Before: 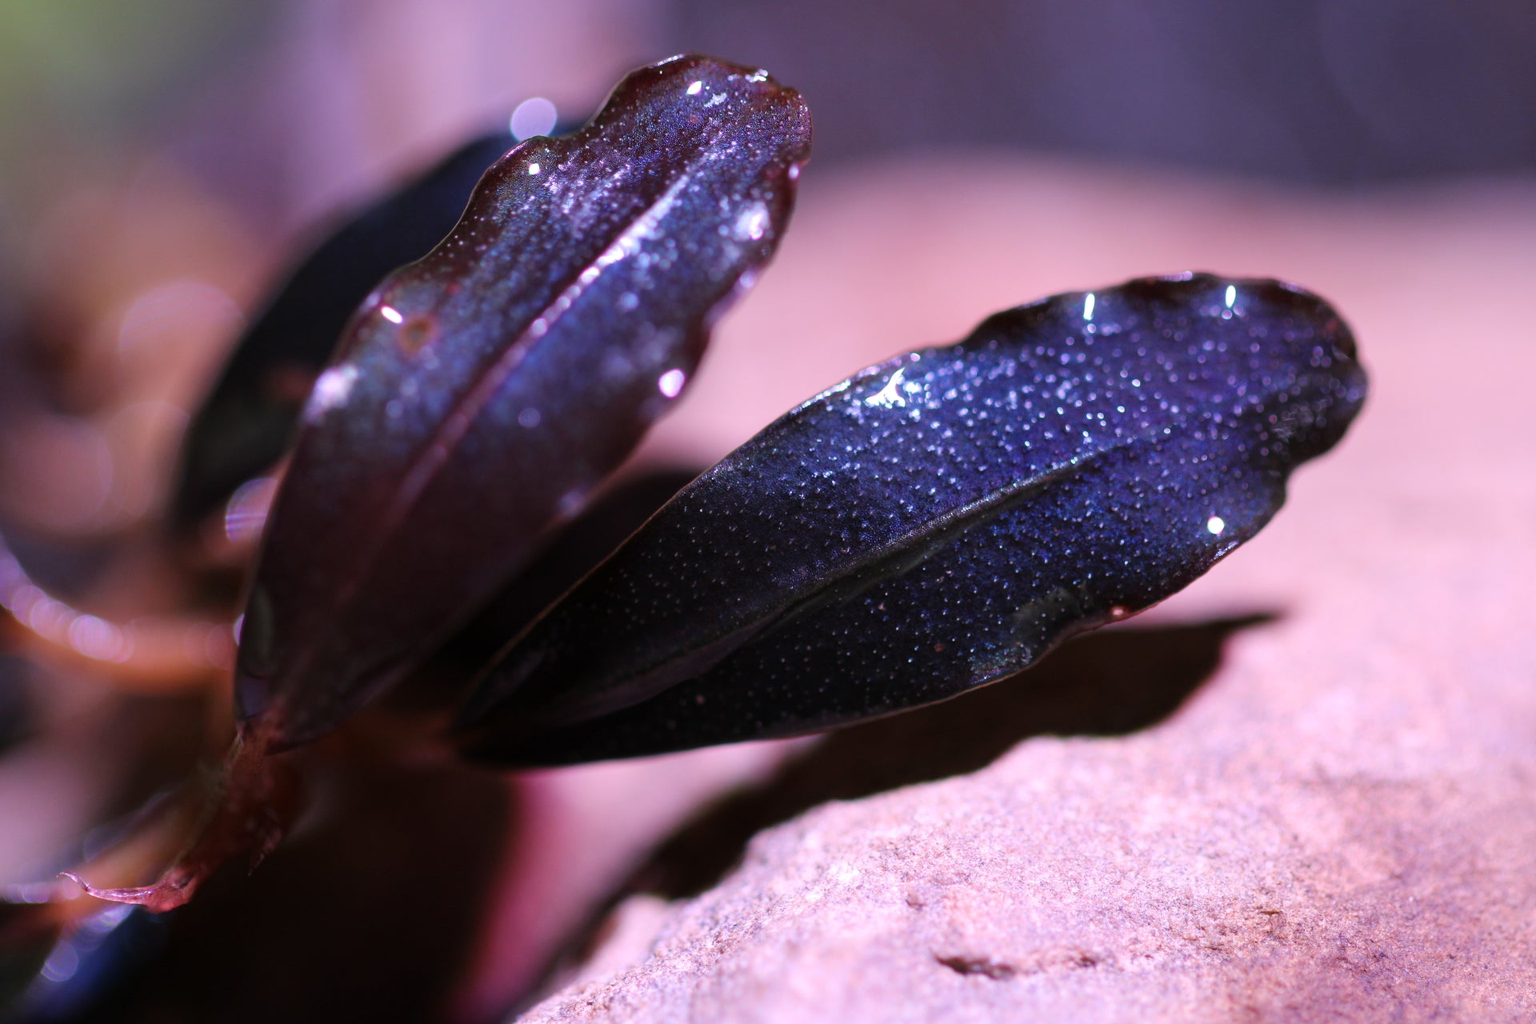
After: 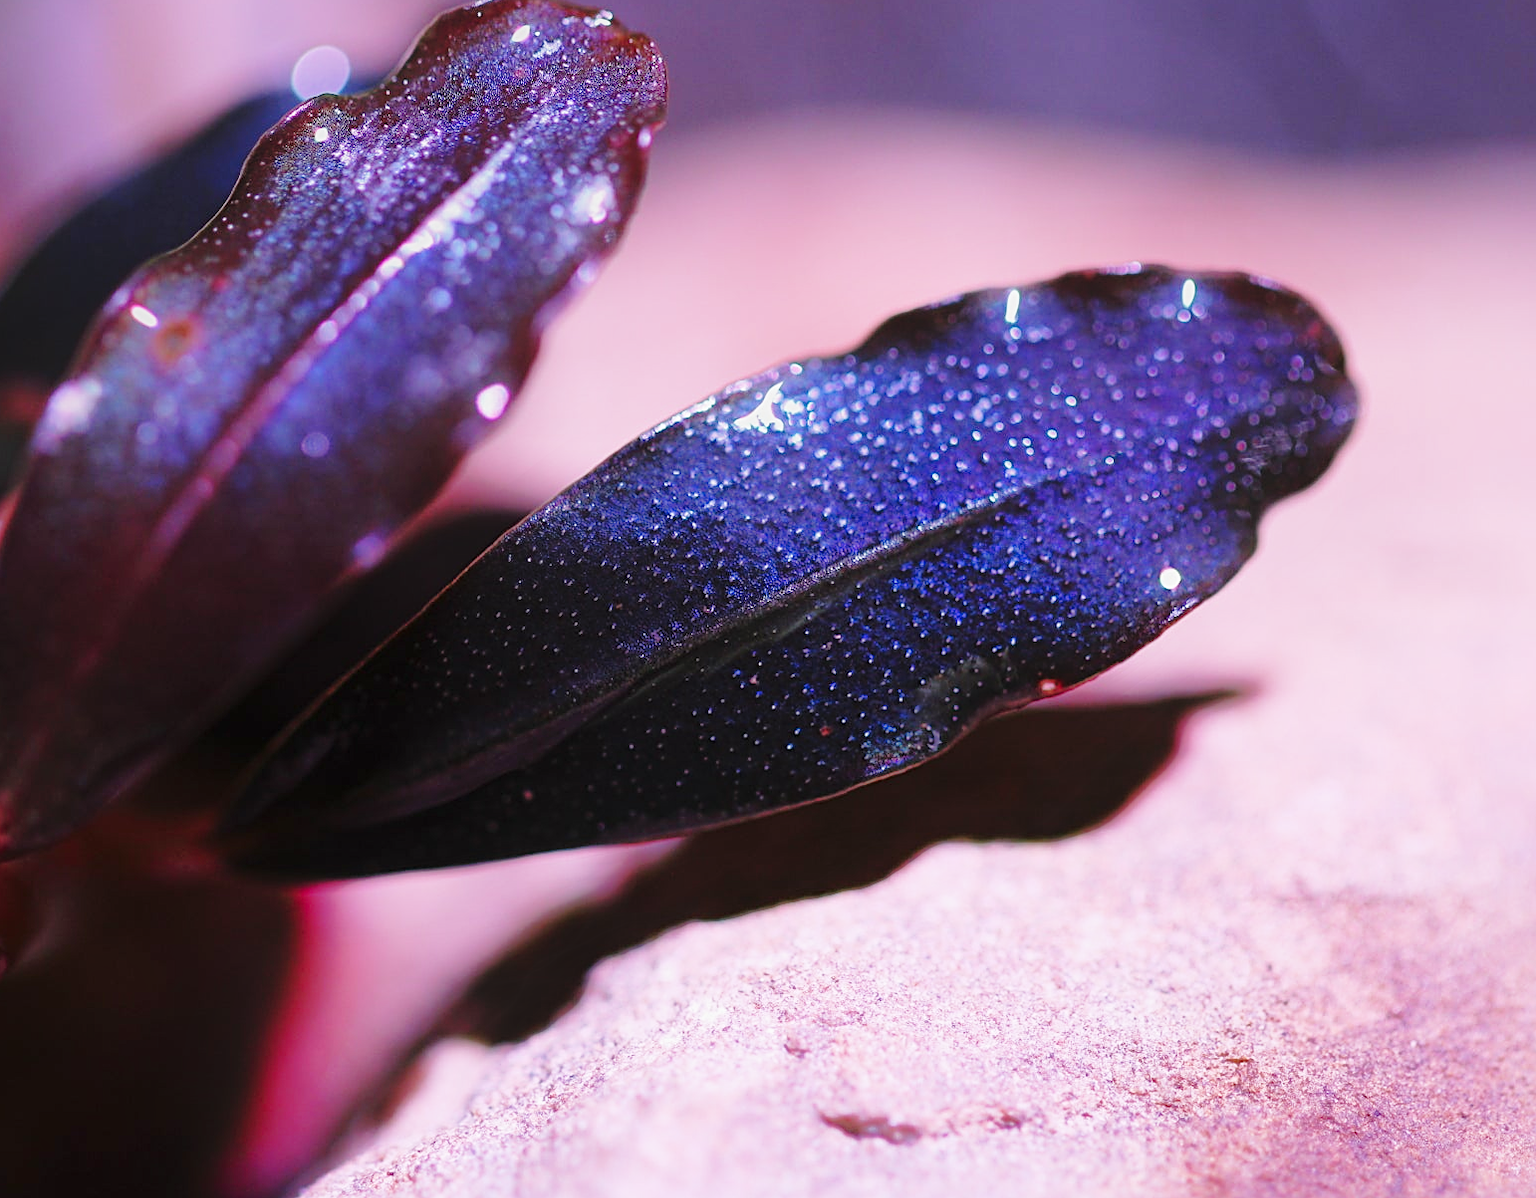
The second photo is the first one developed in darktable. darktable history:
sharpen: on, module defaults
shadows and highlights: on, module defaults
contrast equalizer: octaves 7, y [[0.439, 0.44, 0.442, 0.457, 0.493, 0.498], [0.5 ×6], [0.5 ×6], [0 ×6], [0 ×6]]
base curve: curves: ch0 [(0, 0) (0.028, 0.03) (0.121, 0.232) (0.46, 0.748) (0.859, 0.968) (1, 1)], preserve colors none
crop and rotate: left 17.989%, top 5.945%, right 1.68%
tone equalizer: on, module defaults
exposure: exposure -0.114 EV, compensate exposure bias true, compensate highlight preservation false
